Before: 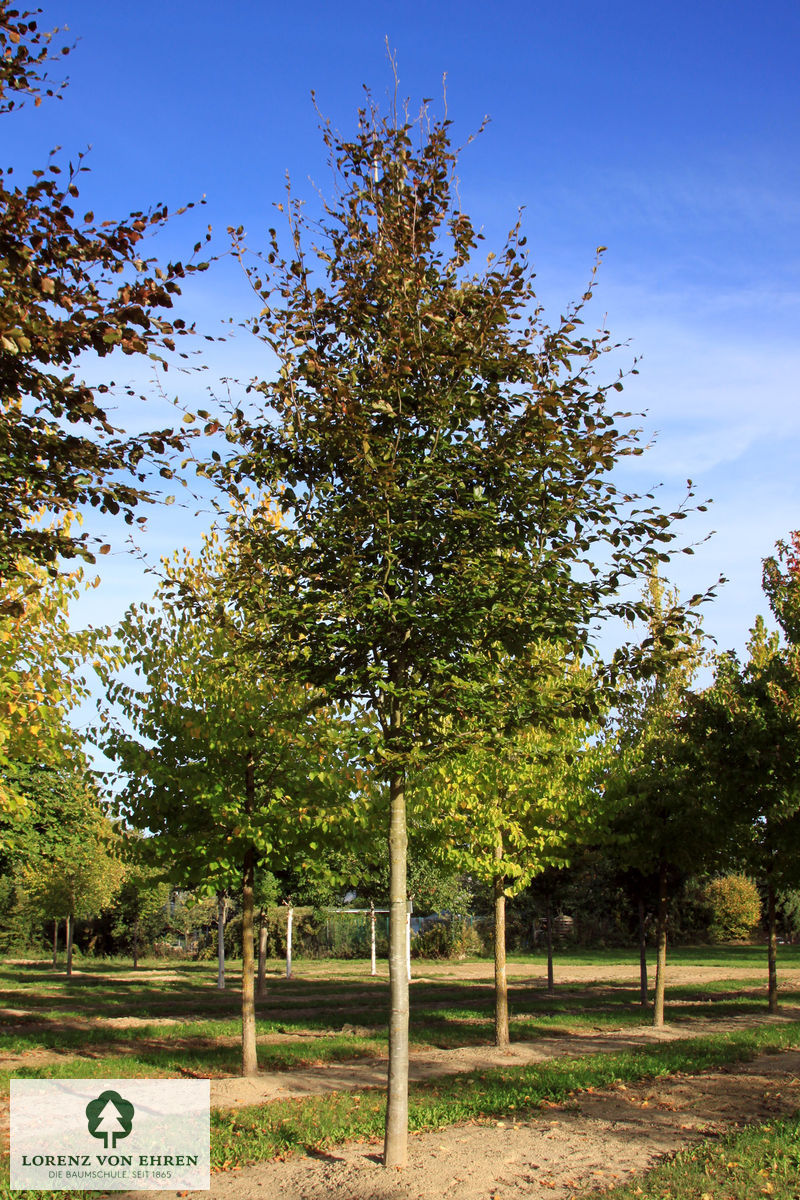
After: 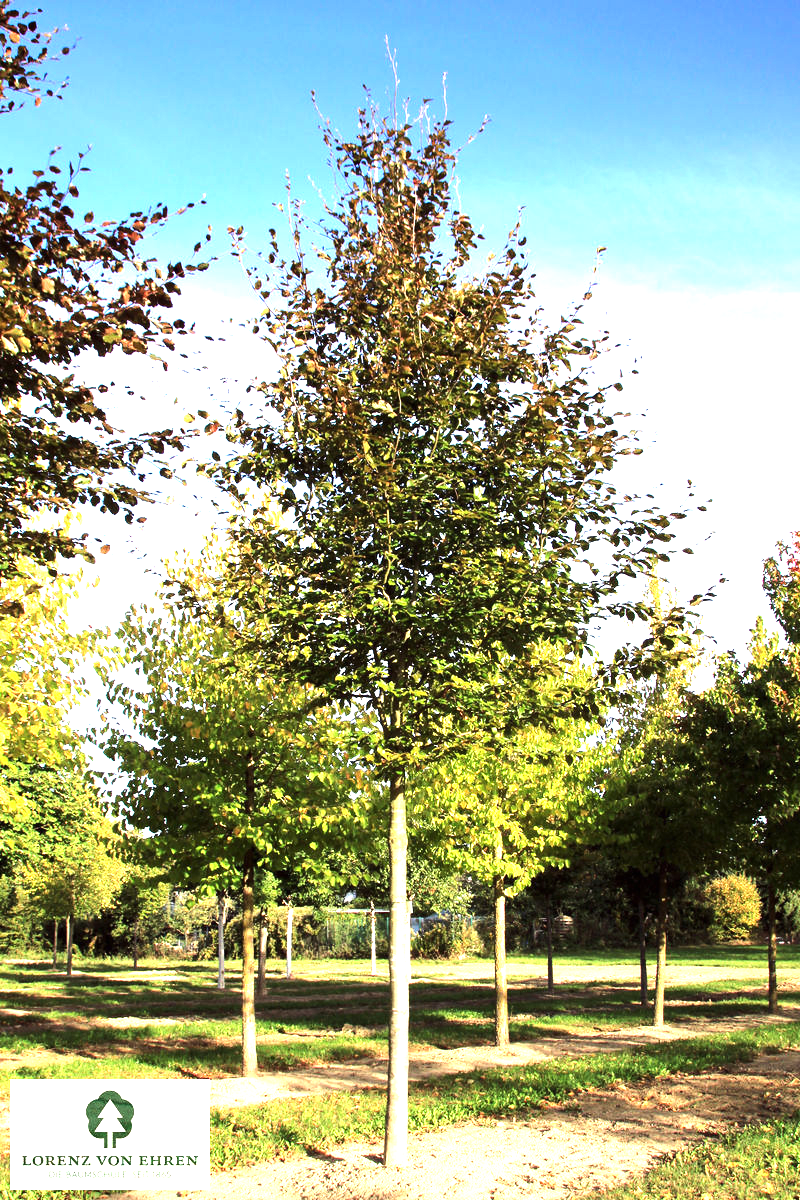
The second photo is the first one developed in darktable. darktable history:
exposure: black level correction 0, exposure 1.1 EV, compensate exposure bias true, compensate highlight preservation false
tone equalizer: -8 EV -0.75 EV, -7 EV -0.7 EV, -6 EV -0.6 EV, -5 EV -0.4 EV, -3 EV 0.4 EV, -2 EV 0.6 EV, -1 EV 0.7 EV, +0 EV 0.75 EV, edges refinement/feathering 500, mask exposure compensation -1.57 EV, preserve details no
